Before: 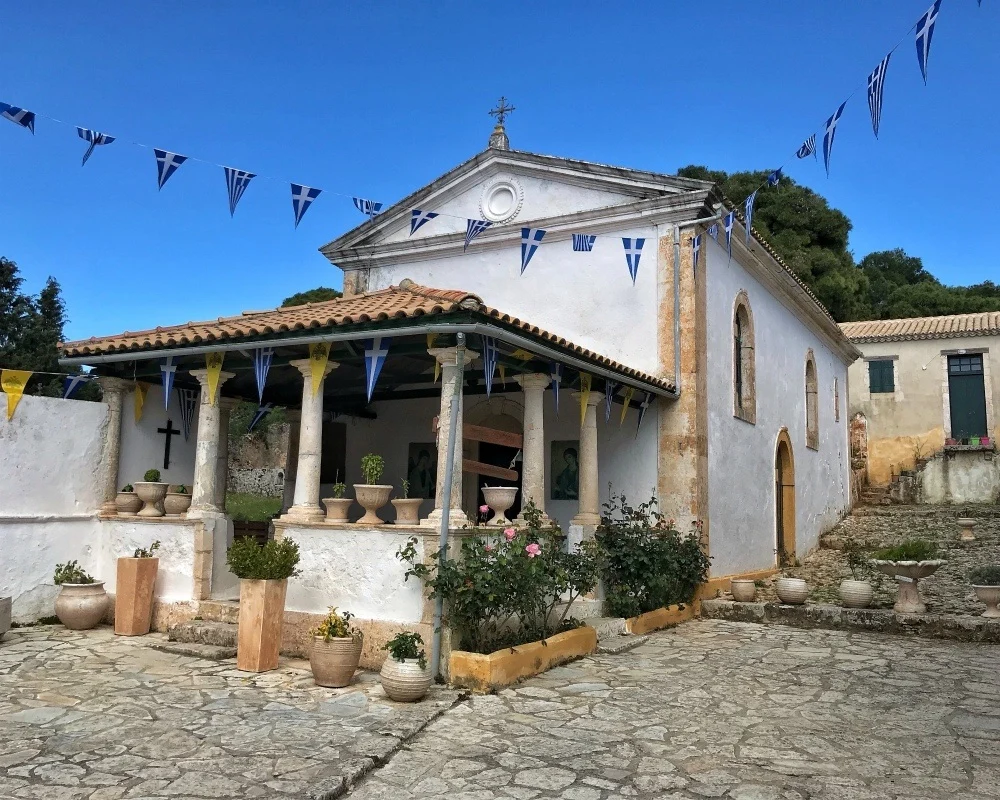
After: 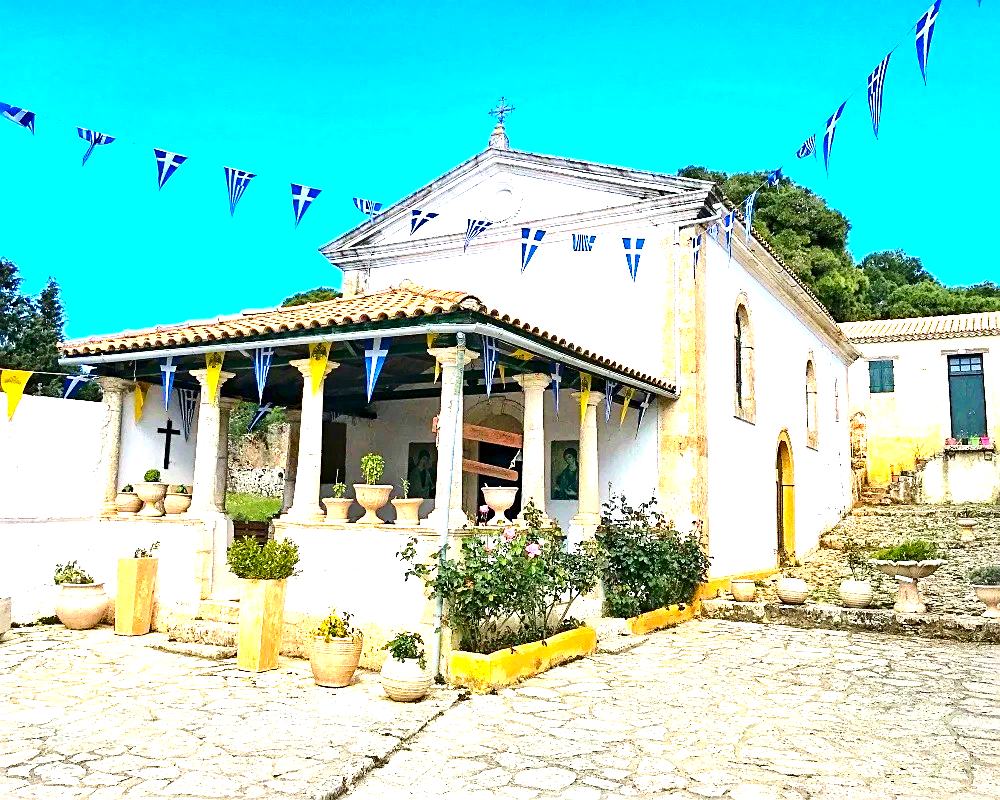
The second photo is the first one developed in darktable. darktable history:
sharpen: on, module defaults
contrast brightness saturation: contrast 0.2, brightness -0.11, saturation 0.1
color balance rgb: perceptual saturation grading › global saturation 25%, perceptual brilliance grading › mid-tones 10%, perceptual brilliance grading › shadows 15%, global vibrance 20%
exposure: exposure 2.25 EV, compensate highlight preservation false
